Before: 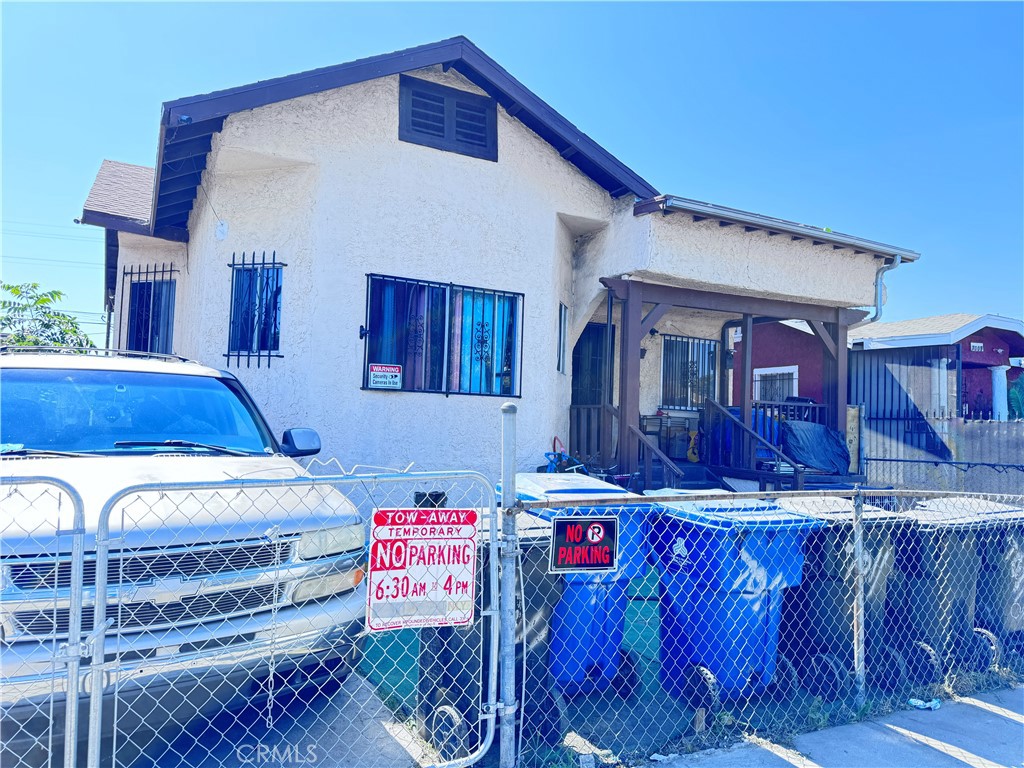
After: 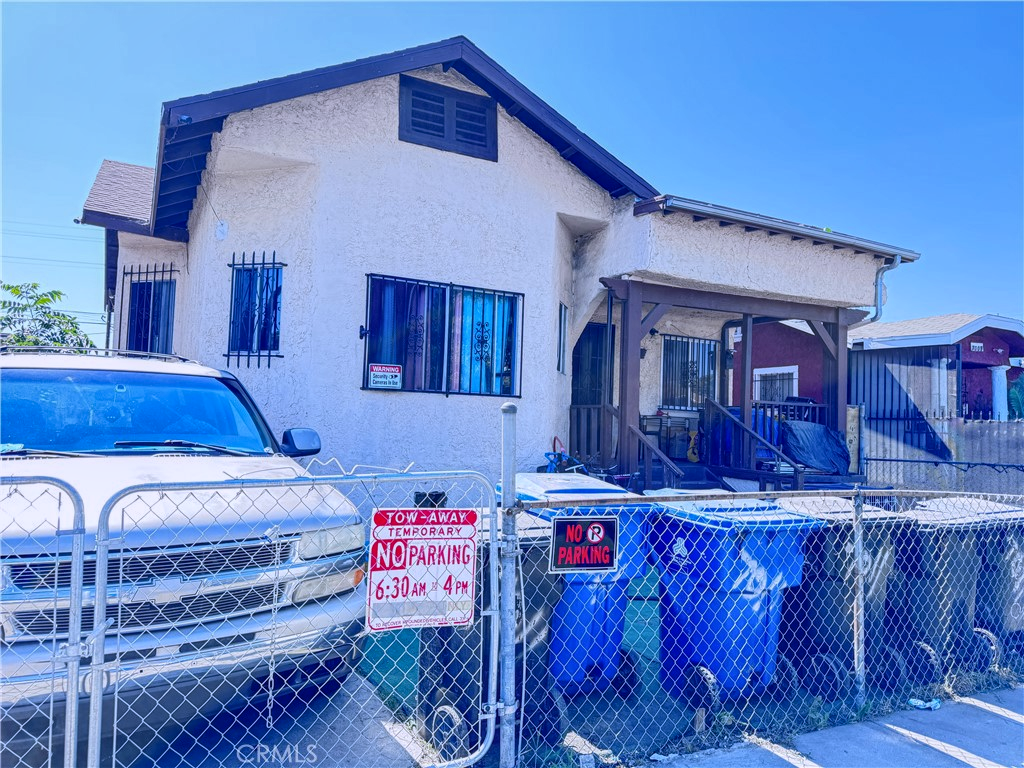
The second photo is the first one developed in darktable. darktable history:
exposure: black level correction 0, exposure 1.75 EV, compensate exposure bias true, compensate highlight preservation false
shadows and highlights: shadows 37.27, highlights -28.18, soften with gaussian
white balance: red 1.004, blue 1.096
local contrast: on, module defaults
